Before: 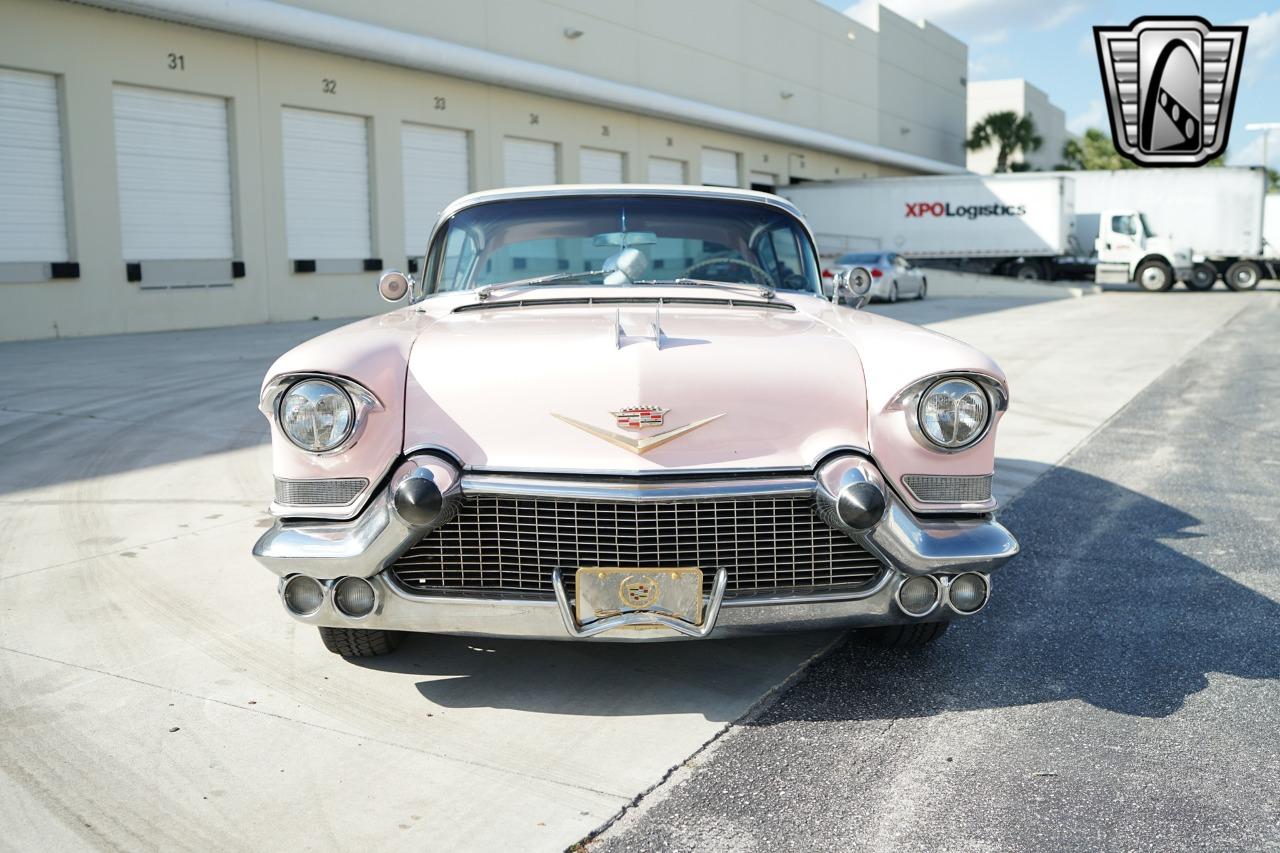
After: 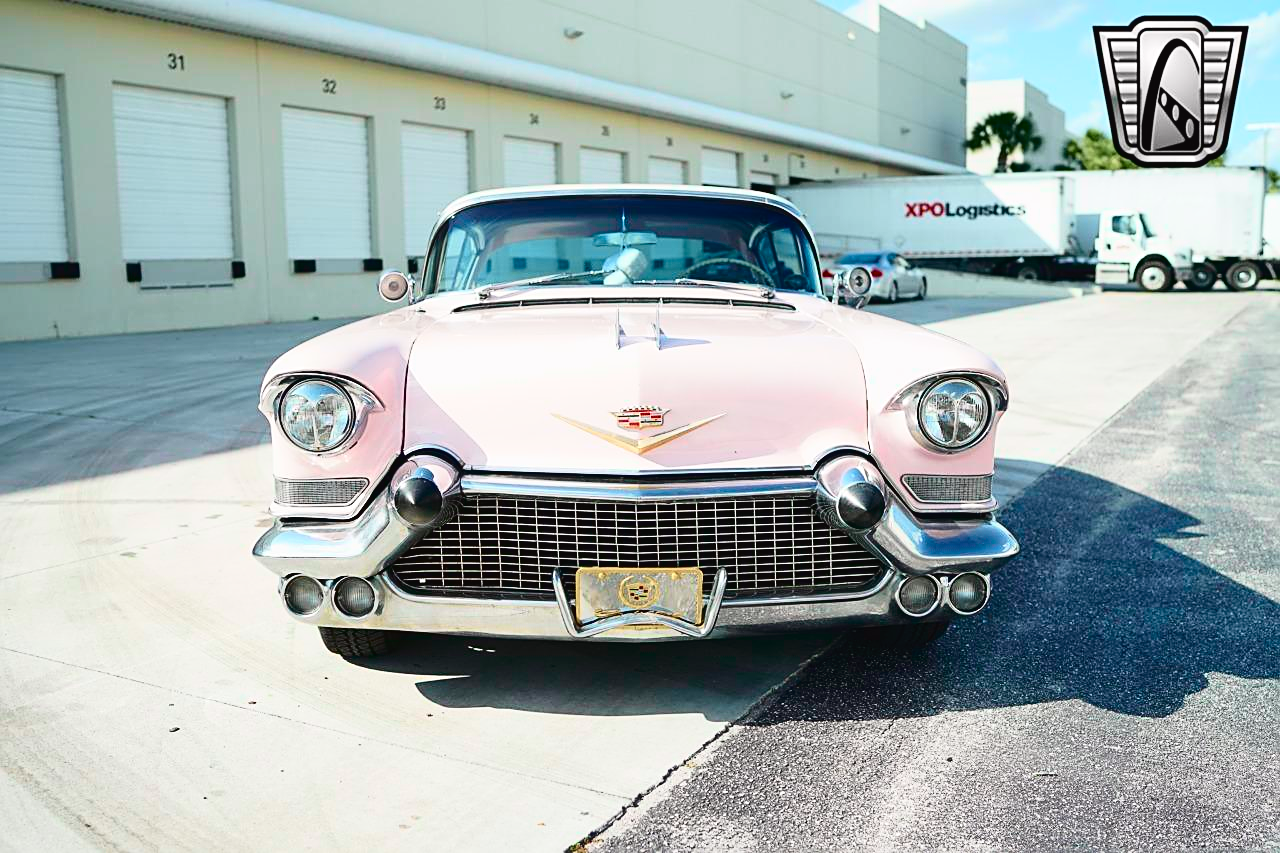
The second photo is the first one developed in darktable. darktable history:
tone curve: curves: ch0 [(0, 0.023) (0.137, 0.069) (0.249, 0.163) (0.487, 0.491) (0.778, 0.858) (0.896, 0.94) (1, 0.988)]; ch1 [(0, 0) (0.396, 0.369) (0.483, 0.459) (0.498, 0.5) (0.515, 0.517) (0.562, 0.6) (0.611, 0.667) (0.692, 0.744) (0.798, 0.863) (1, 1)]; ch2 [(0, 0) (0.426, 0.398) (0.483, 0.481) (0.503, 0.503) (0.526, 0.527) (0.549, 0.59) (0.62, 0.666) (0.705, 0.755) (0.985, 0.966)], color space Lab, independent channels, preserve colors none
sharpen: on, module defaults
